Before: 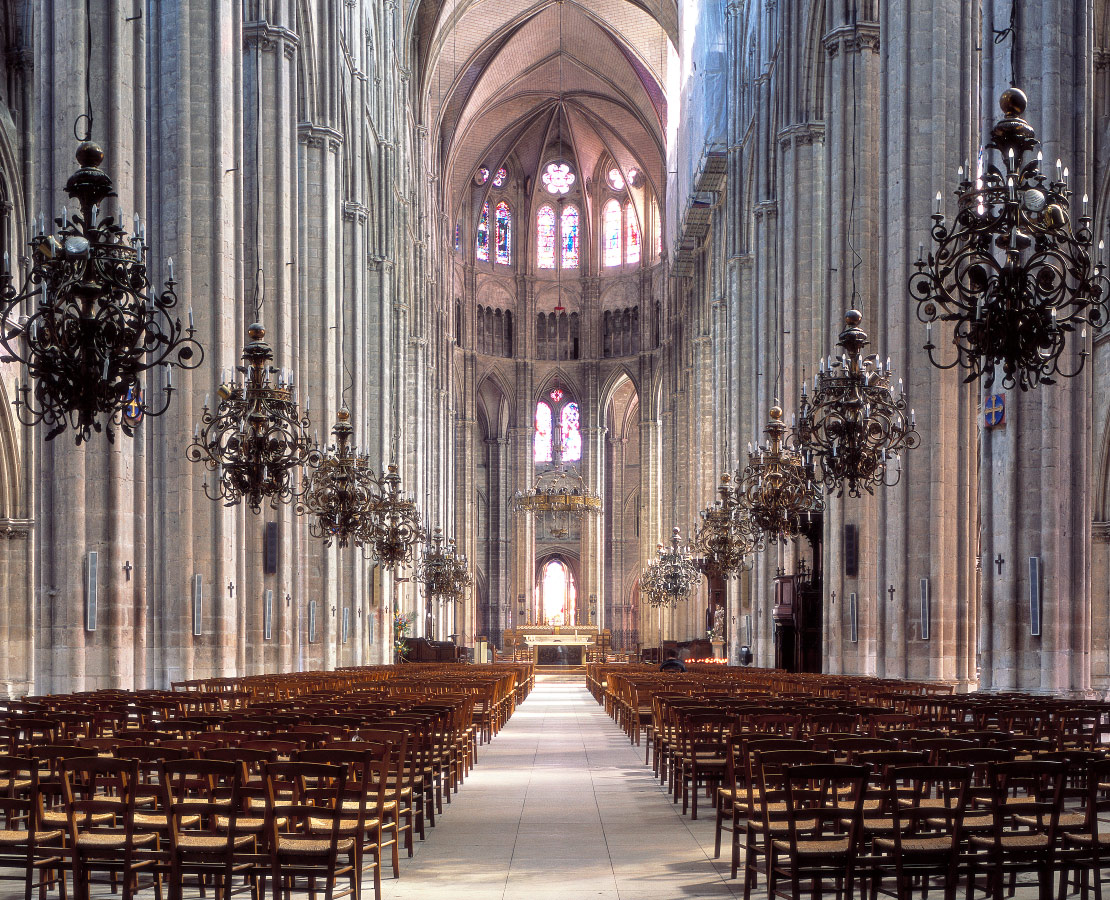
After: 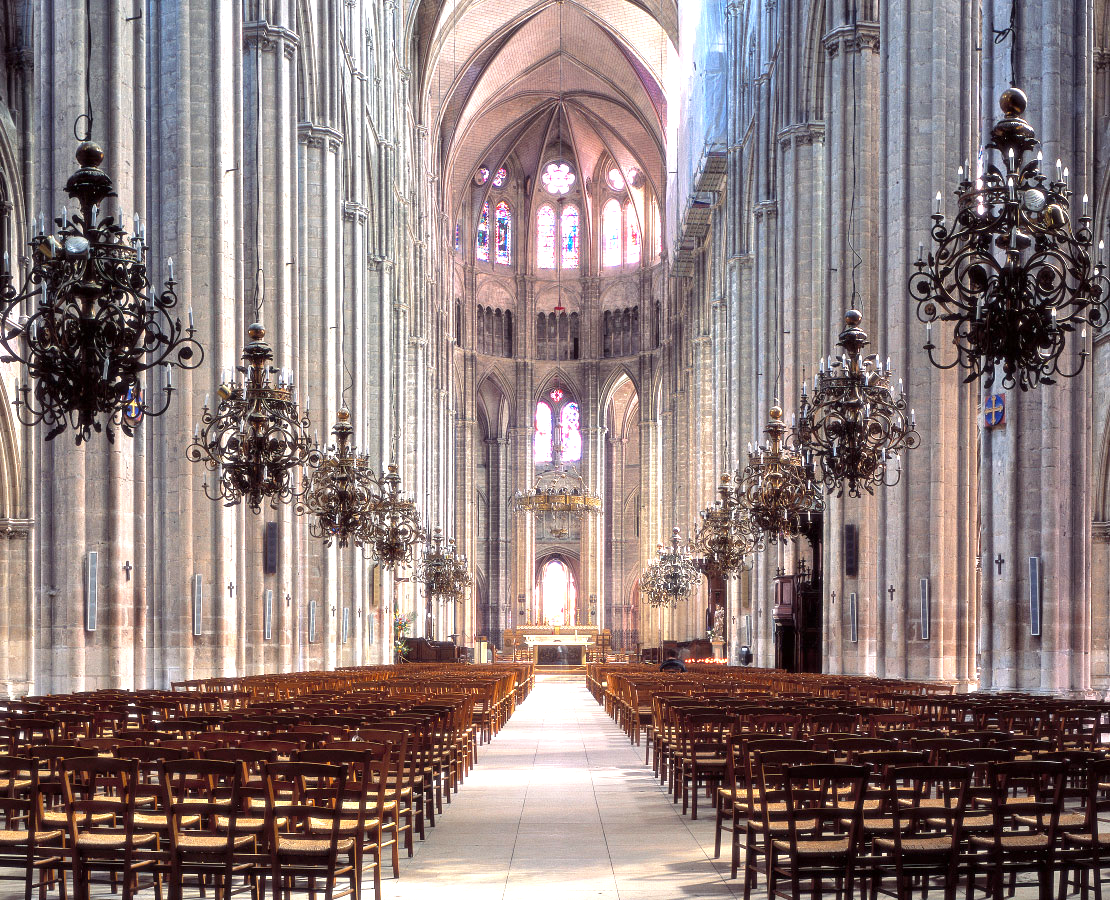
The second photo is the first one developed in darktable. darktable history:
exposure: exposure 0.659 EV, compensate highlight preservation false
contrast equalizer: y [[0.5 ×6], [0.5 ×6], [0.975, 0.964, 0.925, 0.865, 0.793, 0.721], [0 ×6], [0 ×6]], mix 0.143
levels: mode automatic, levels [0.044, 0.416, 0.908]
